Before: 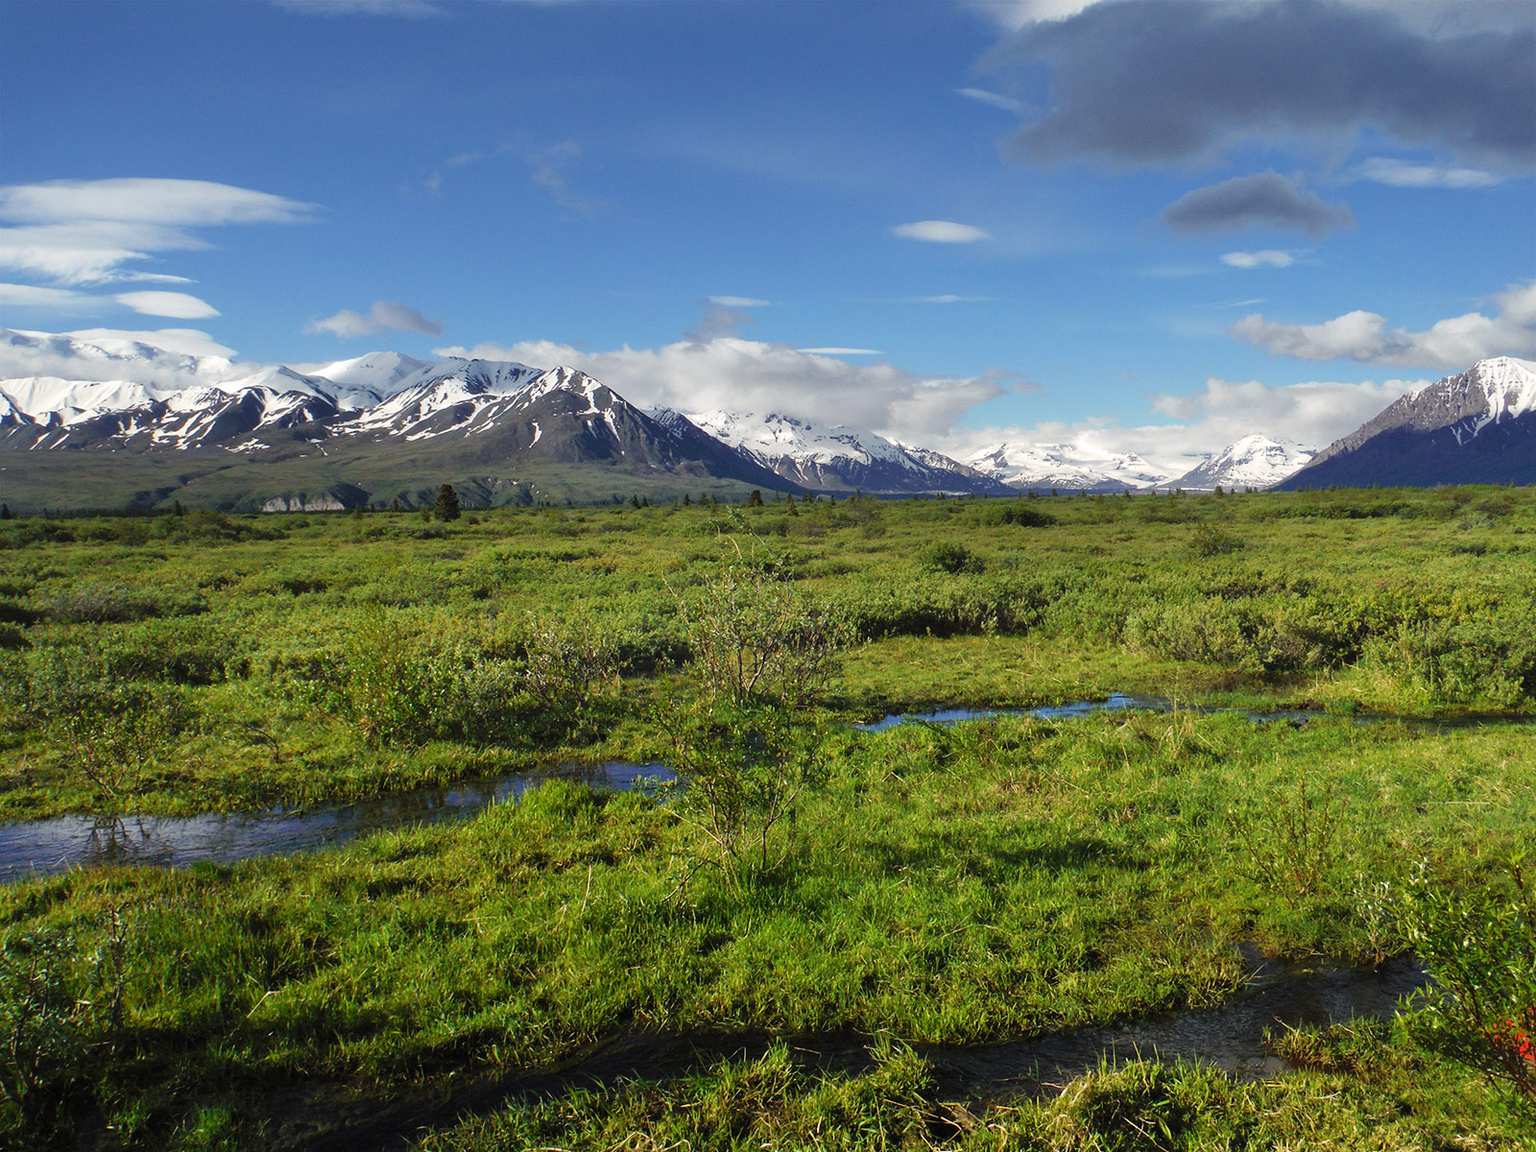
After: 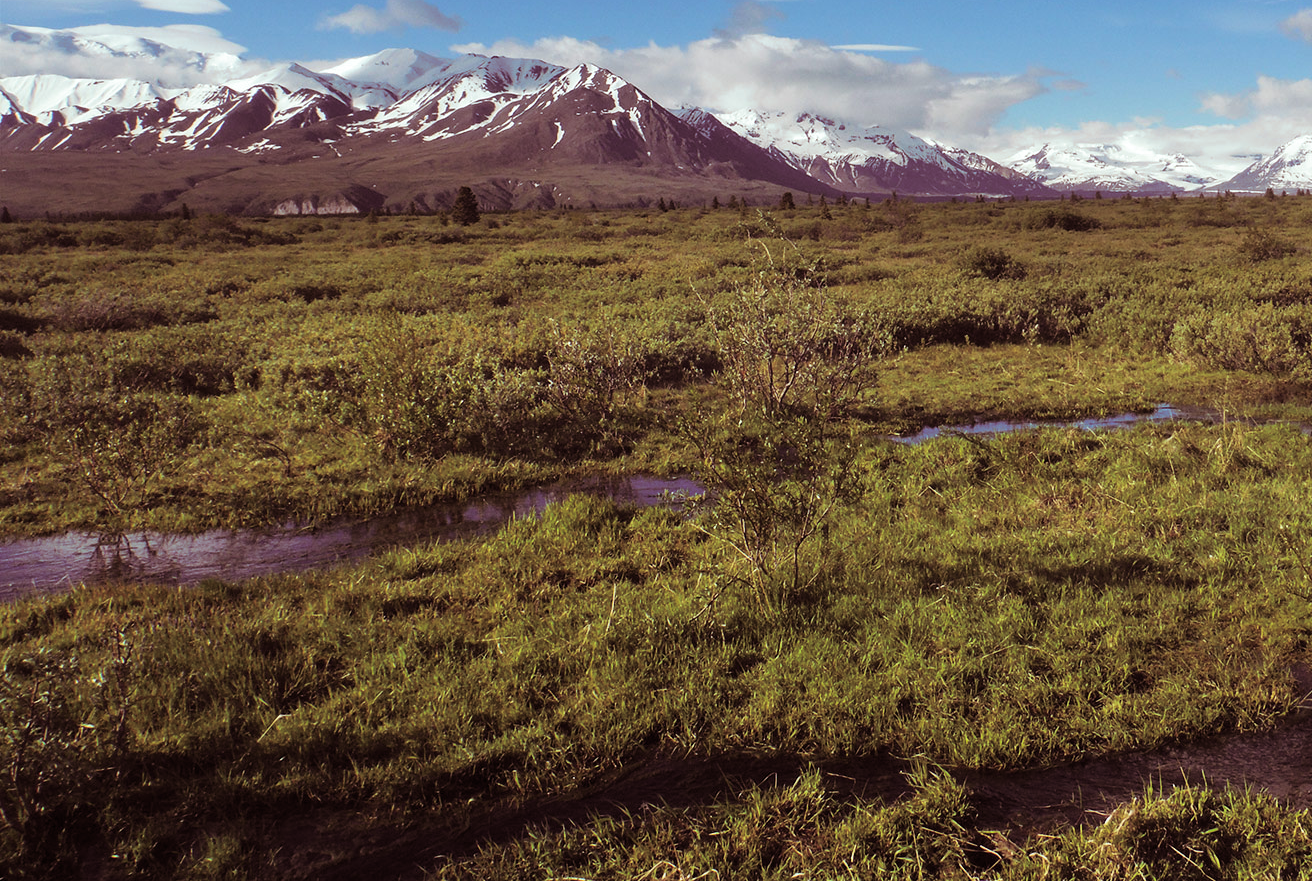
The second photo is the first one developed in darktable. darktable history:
crop: top 26.531%, right 17.959%
split-toning: highlights › hue 180°
